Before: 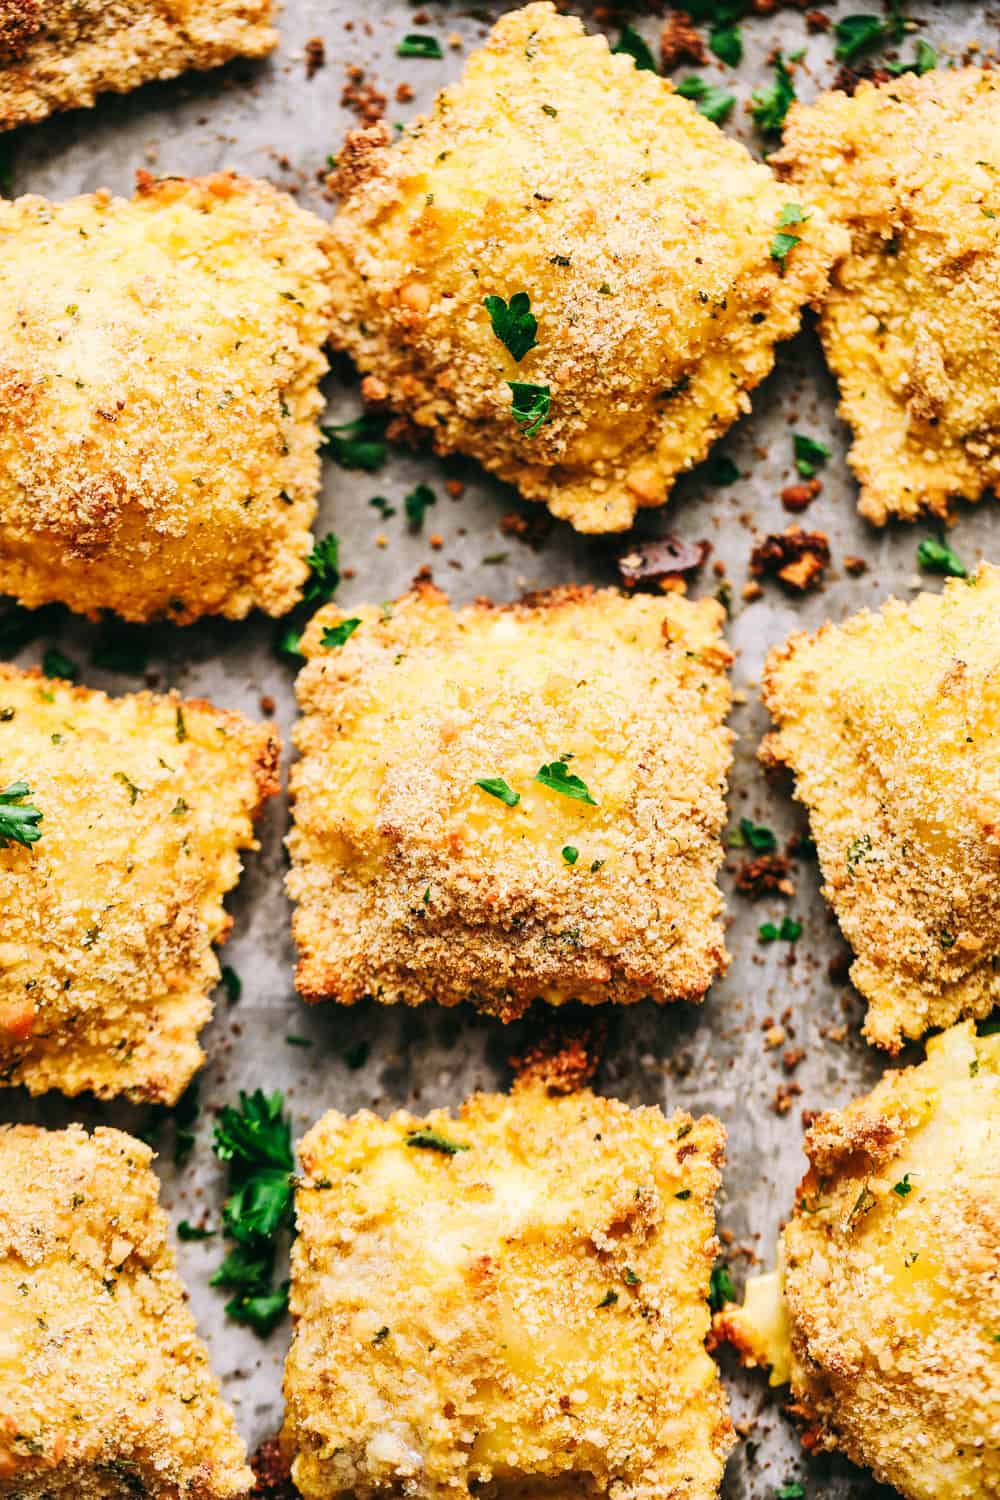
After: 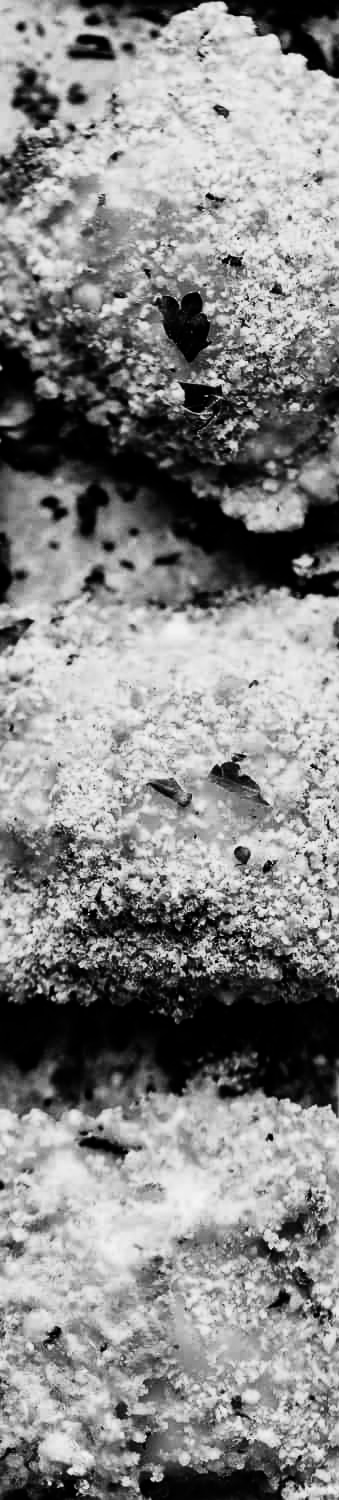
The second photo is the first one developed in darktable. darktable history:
crop: left 32.885%, right 33.14%
contrast brightness saturation: contrast 0.089, brightness -0.583, saturation 0.17
color balance rgb: perceptual saturation grading › global saturation 30.925%
shadows and highlights: shadows 43.55, white point adjustment -1.65, soften with gaussian
haze removal: compatibility mode true, adaptive false
exposure: exposure -0.044 EV, compensate exposure bias true, compensate highlight preservation false
color calibration: output gray [0.246, 0.254, 0.501, 0], illuminant as shot in camera, x 0.358, y 0.373, temperature 4628.91 K
base curve: curves: ch0 [(0, 0) (0.028, 0.03) (0.121, 0.232) (0.46, 0.748) (0.859, 0.968) (1, 1)]
